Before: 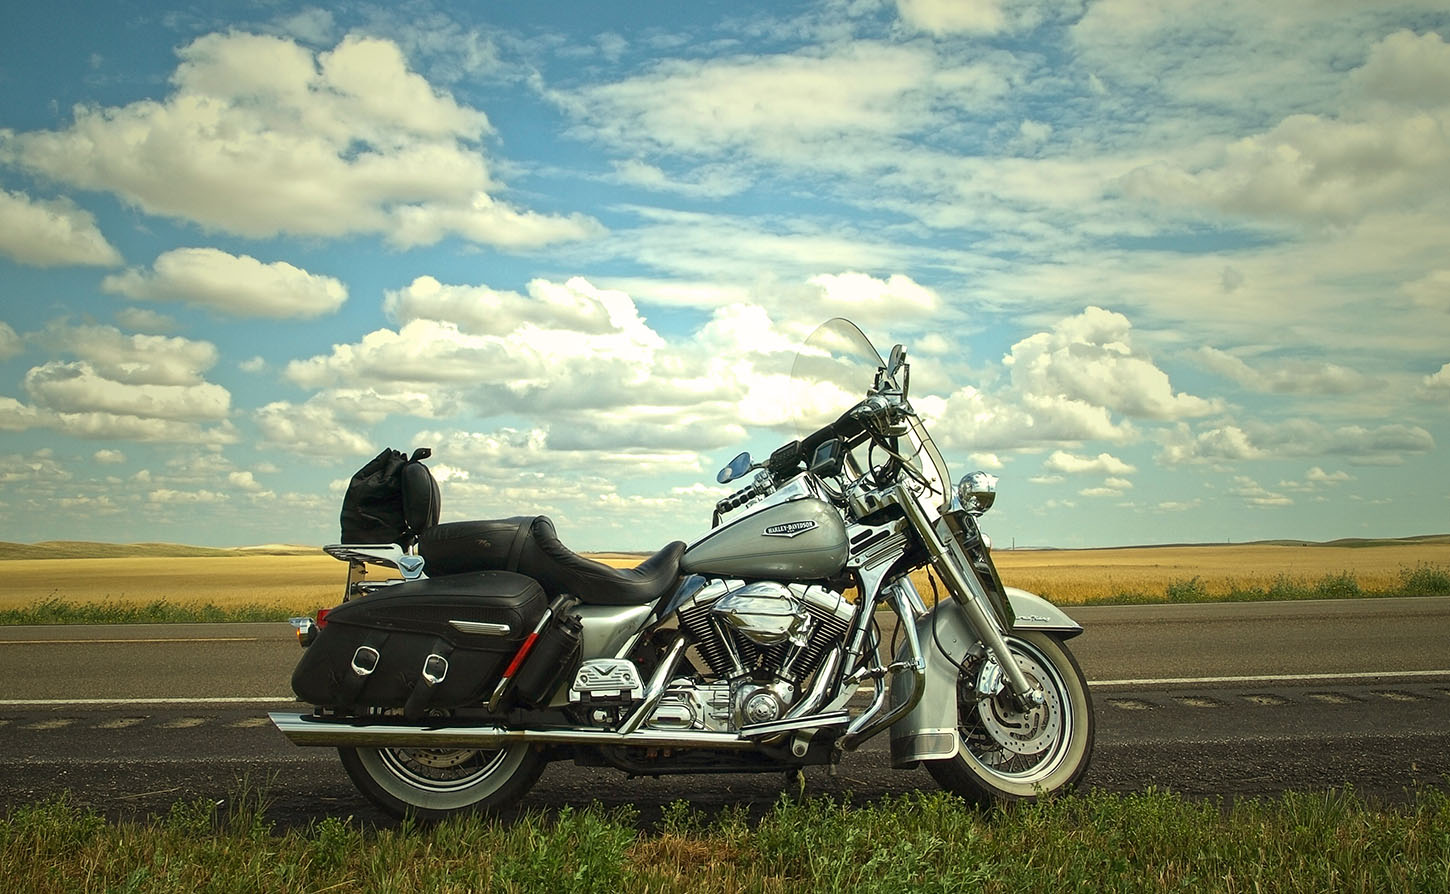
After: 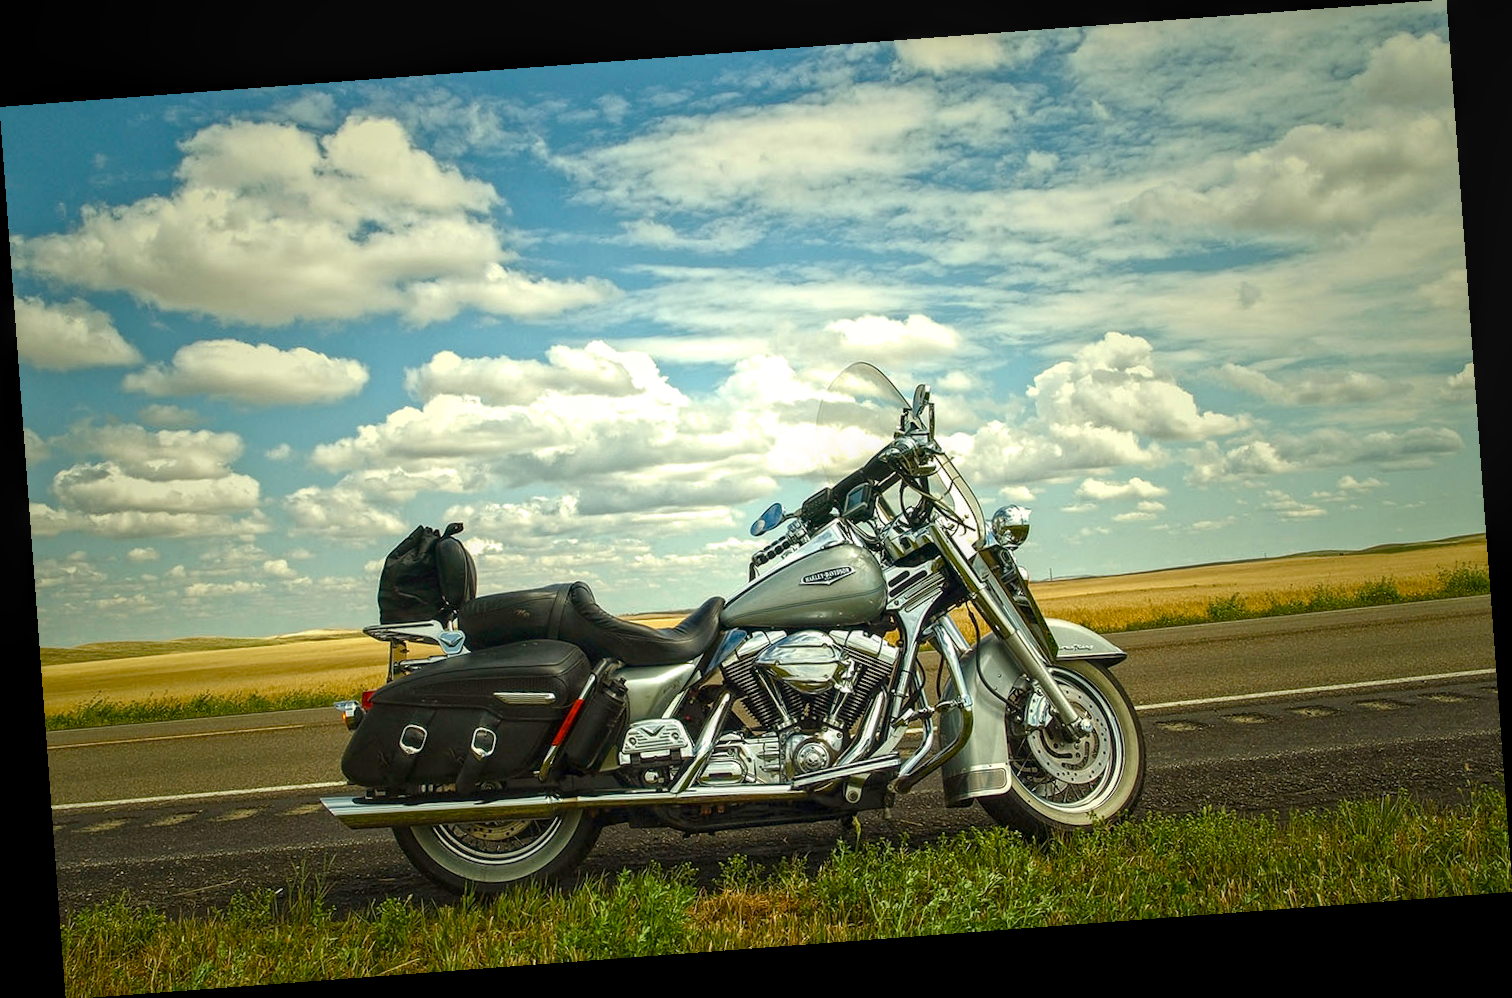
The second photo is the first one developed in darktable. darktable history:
local contrast: detail 130%
rotate and perspective: rotation -4.25°, automatic cropping off
color balance rgb: perceptual saturation grading › global saturation 20%, perceptual saturation grading › highlights -25%, perceptual saturation grading › shadows 50%
